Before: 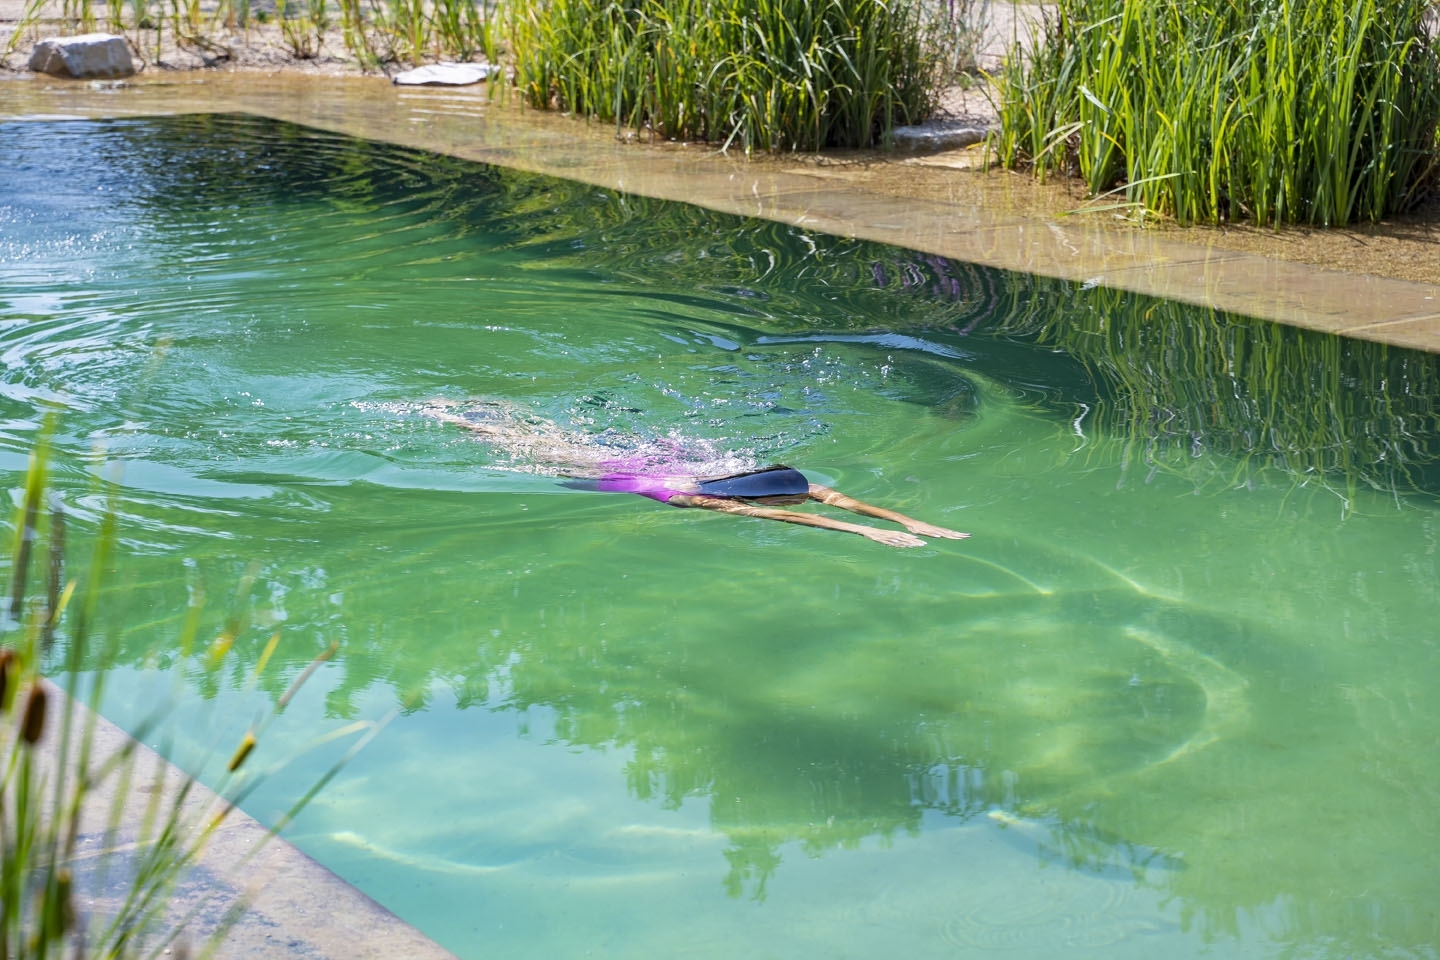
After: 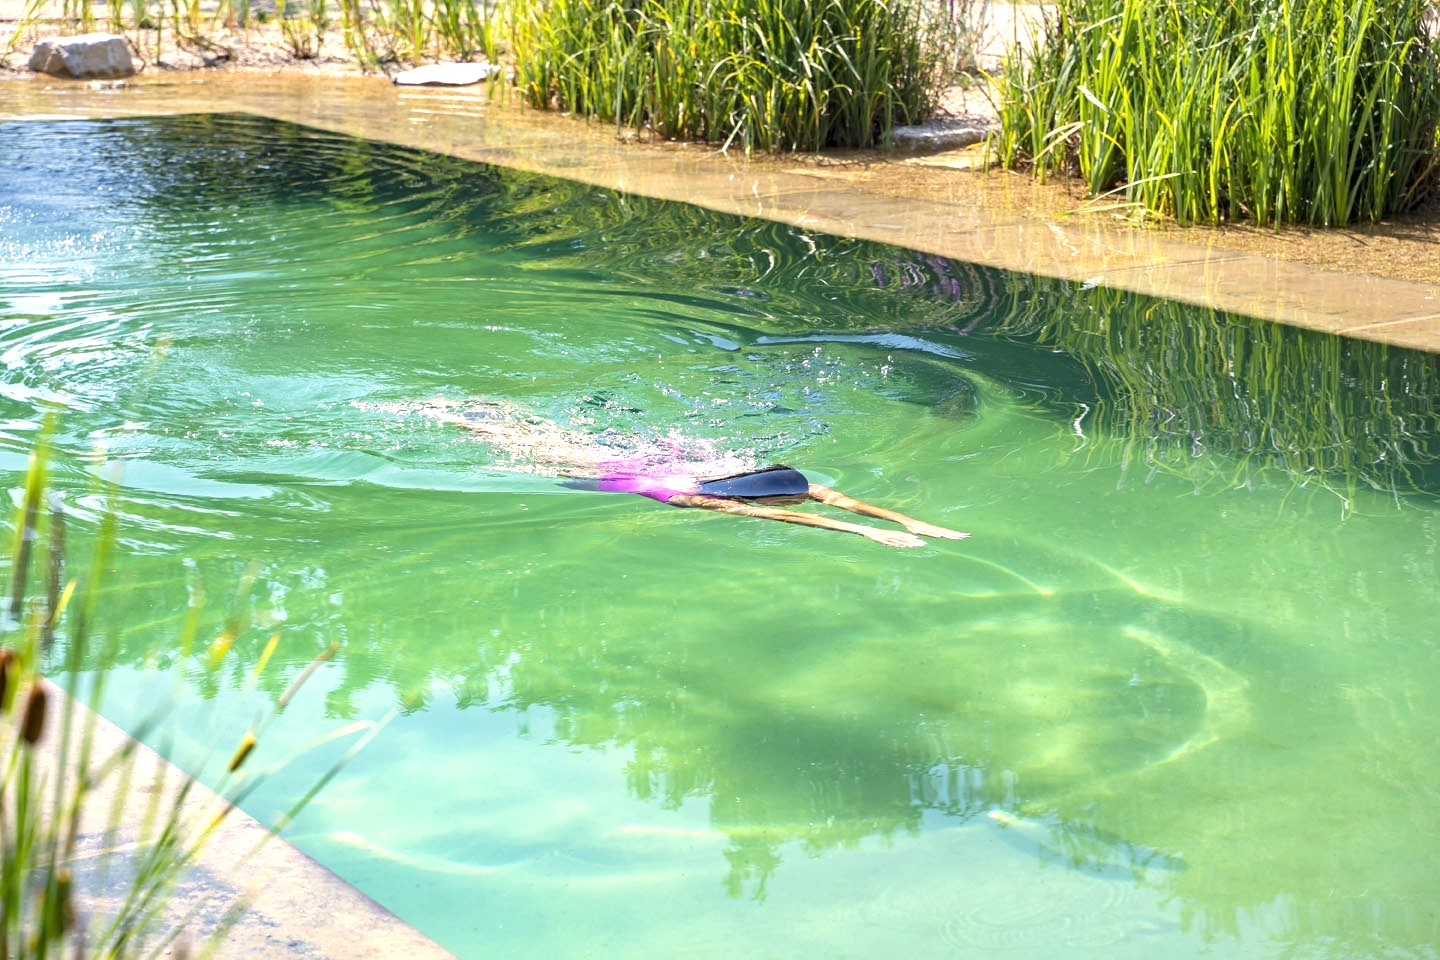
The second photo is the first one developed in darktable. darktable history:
exposure: black level correction 0, exposure 0.7 EV, compensate exposure bias true, compensate highlight preservation false
white balance: red 1.045, blue 0.932
